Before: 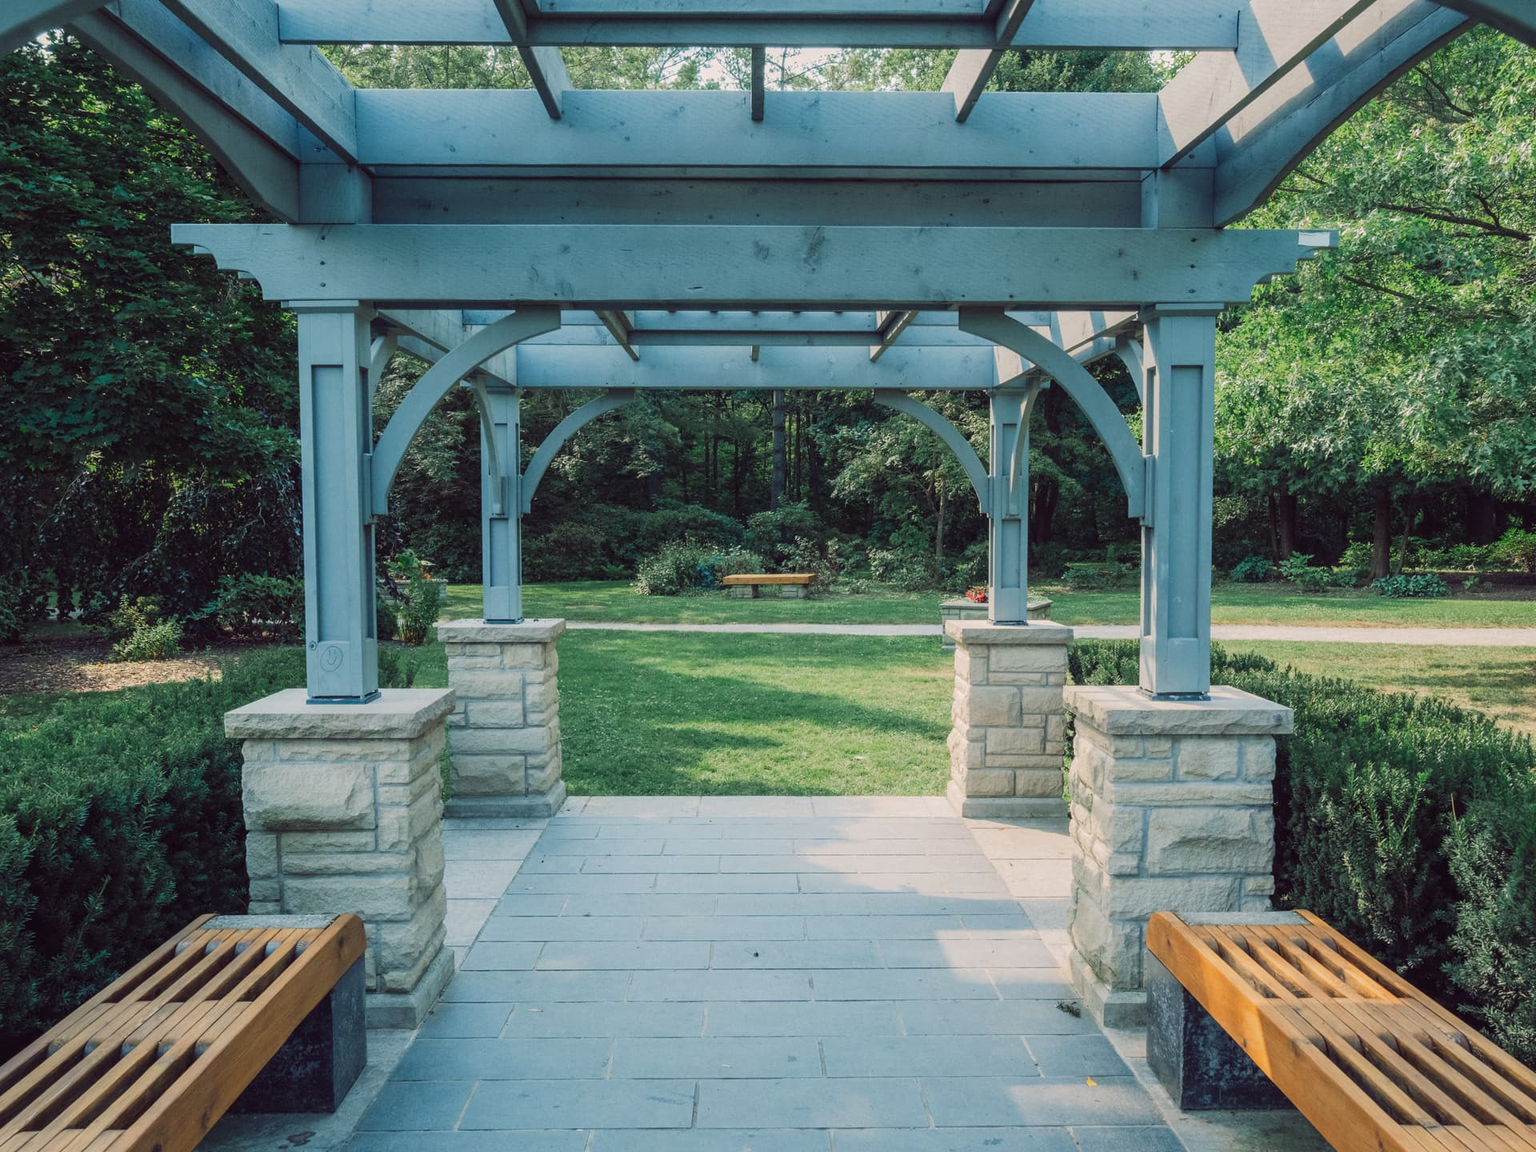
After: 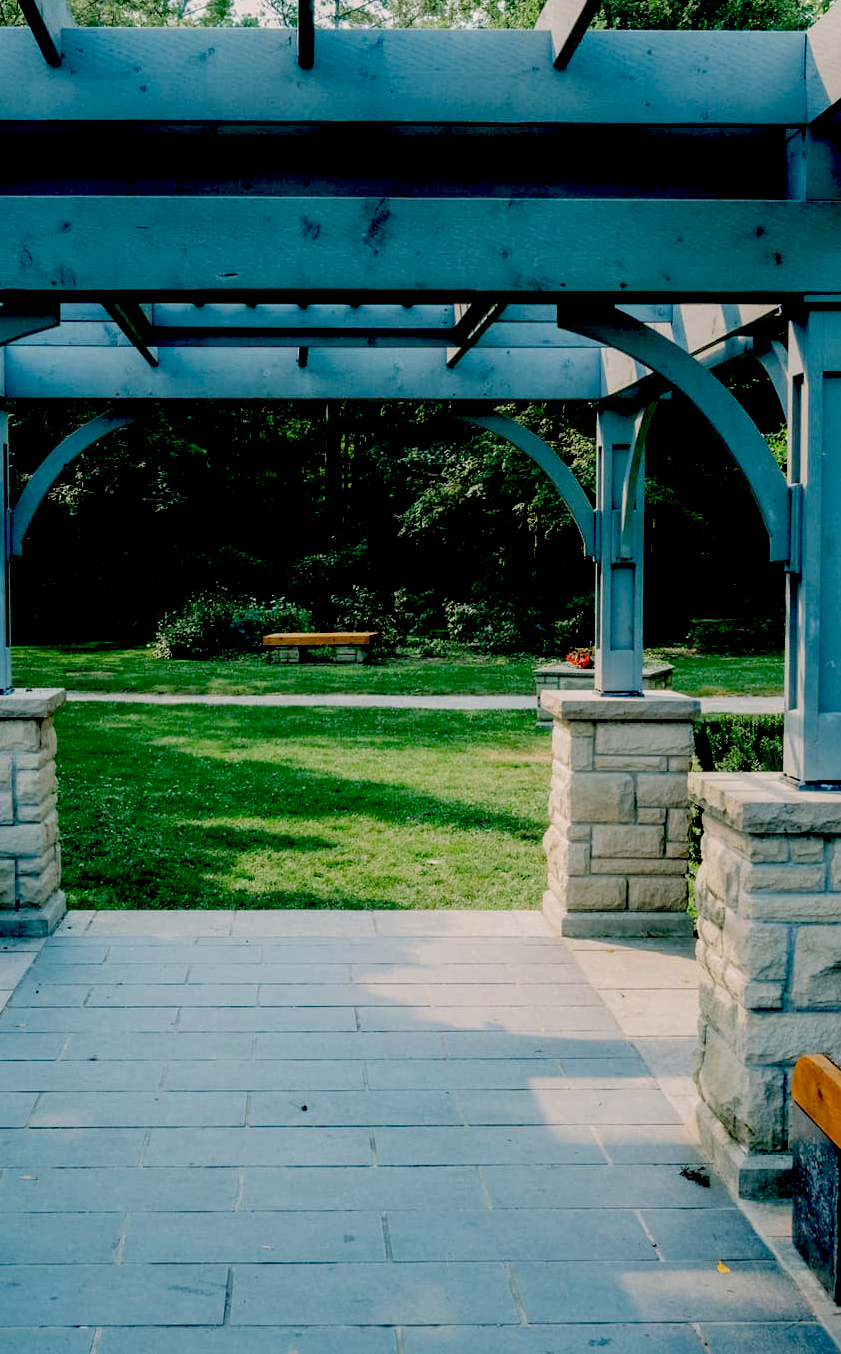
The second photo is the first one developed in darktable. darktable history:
exposure: black level correction 0.1, exposure -0.088 EV, compensate highlight preservation false
crop: left 33.428%, top 5.936%, right 22.748%
